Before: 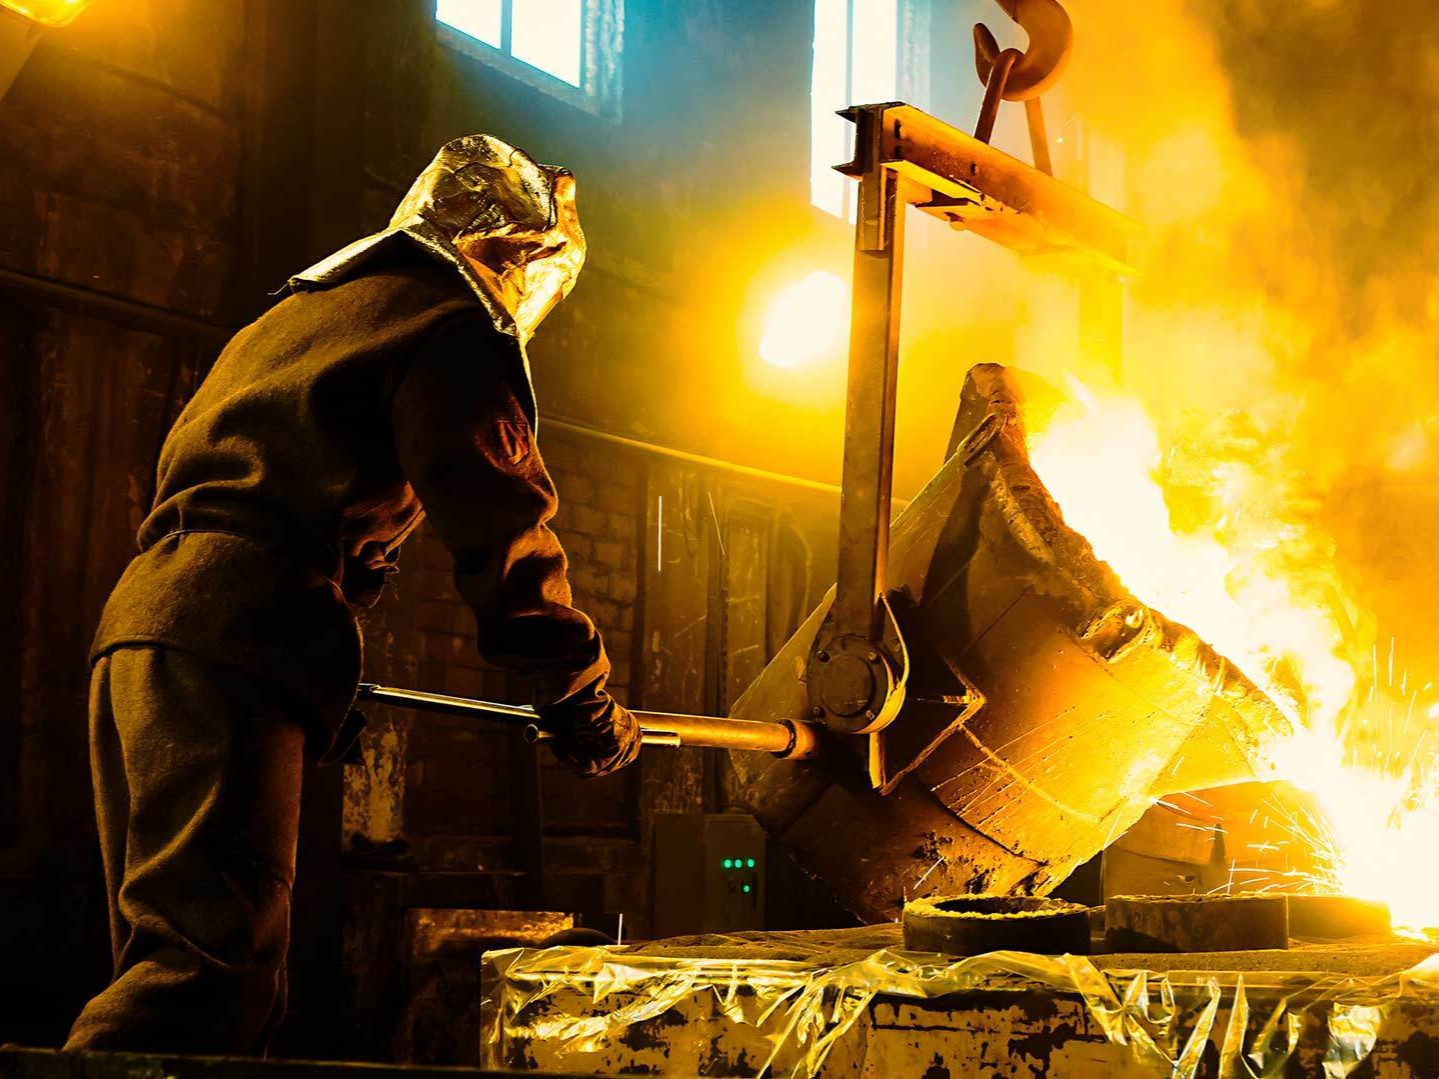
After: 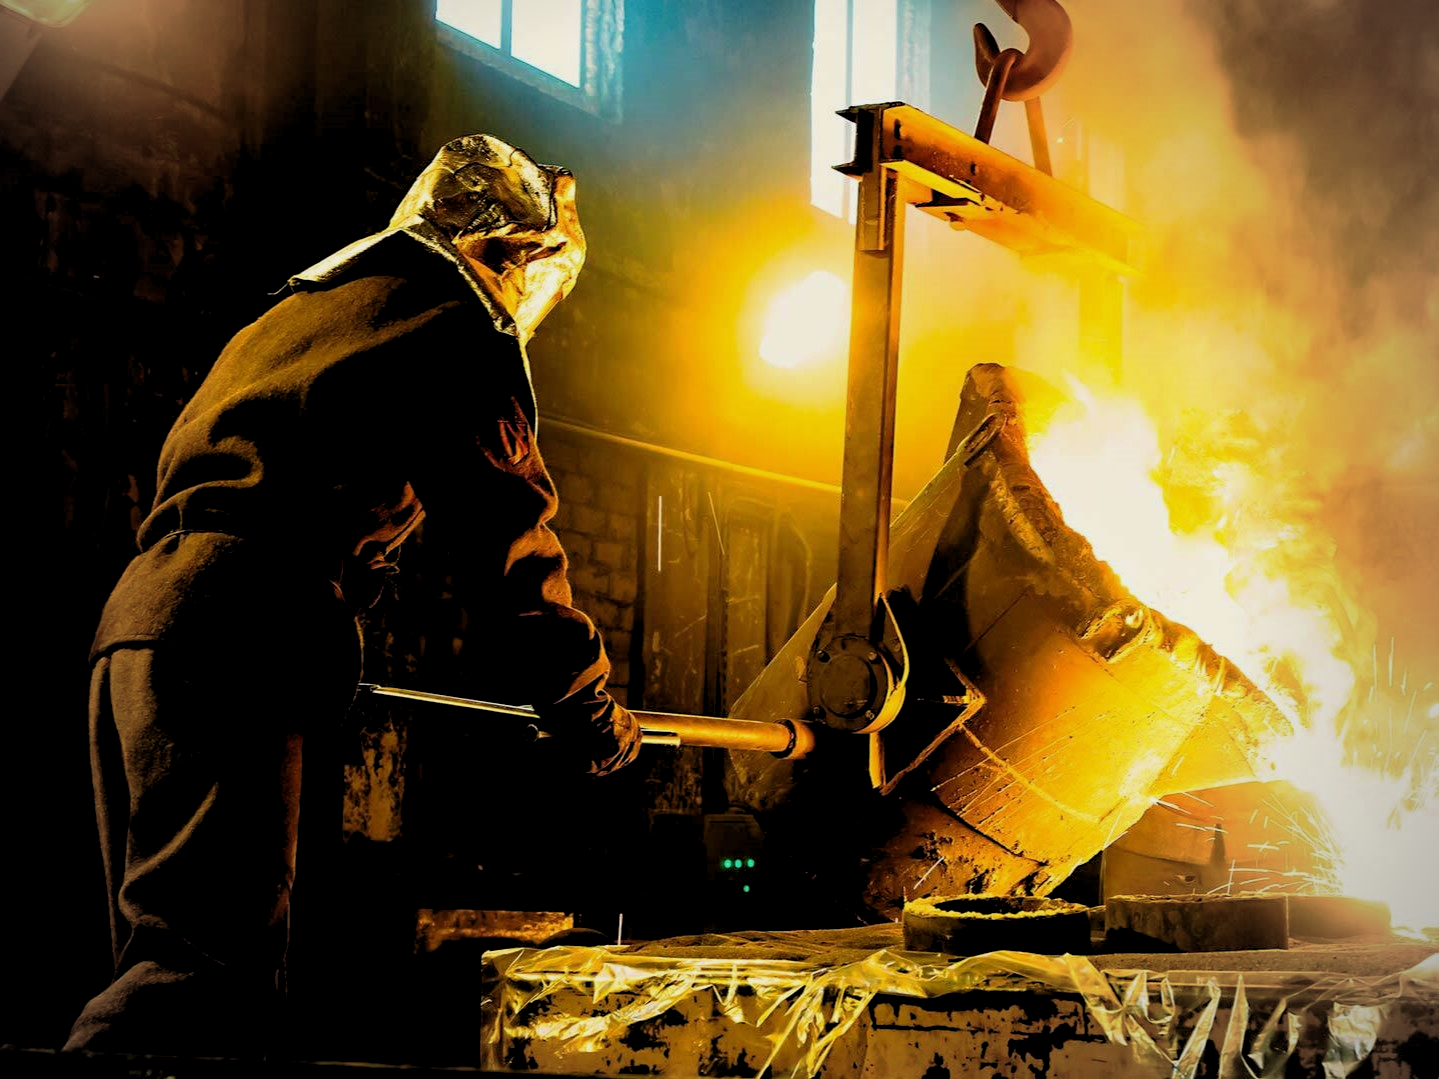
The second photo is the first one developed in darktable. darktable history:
rgb levels: levels [[0.01, 0.419, 0.839], [0, 0.5, 1], [0, 0.5, 1]]
vignetting: fall-off start 71.74%
exposure: exposure -0.462 EV, compensate highlight preservation false
